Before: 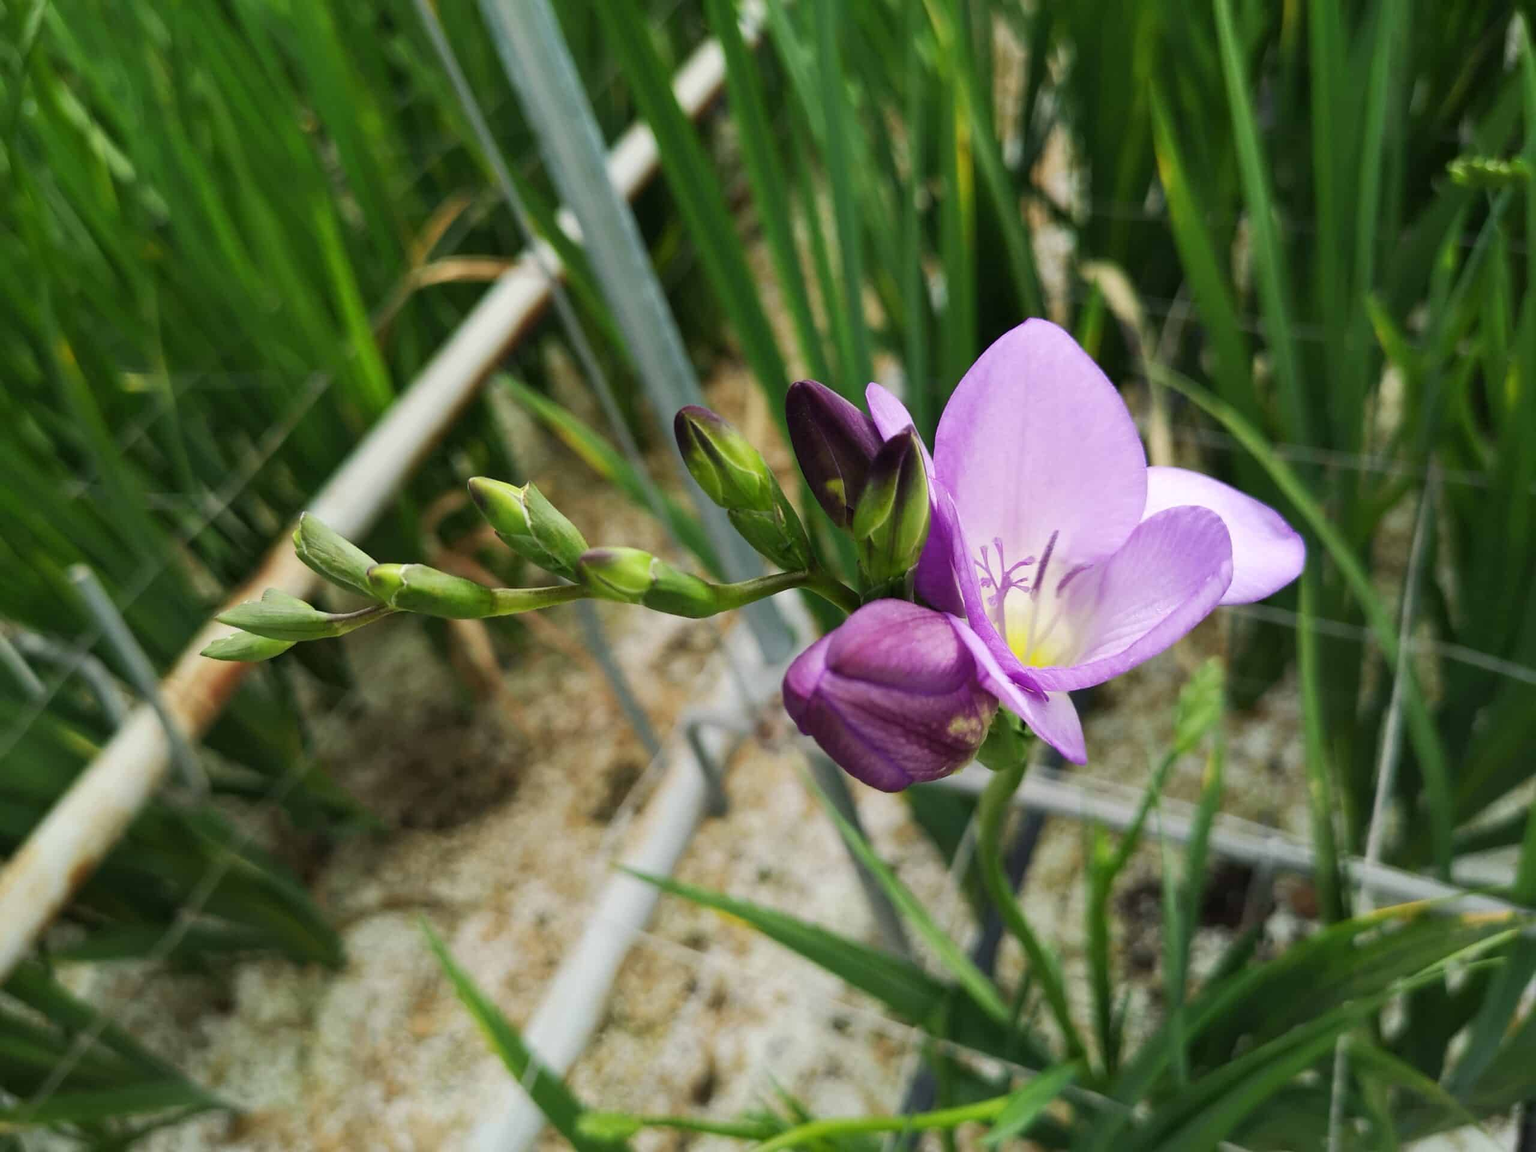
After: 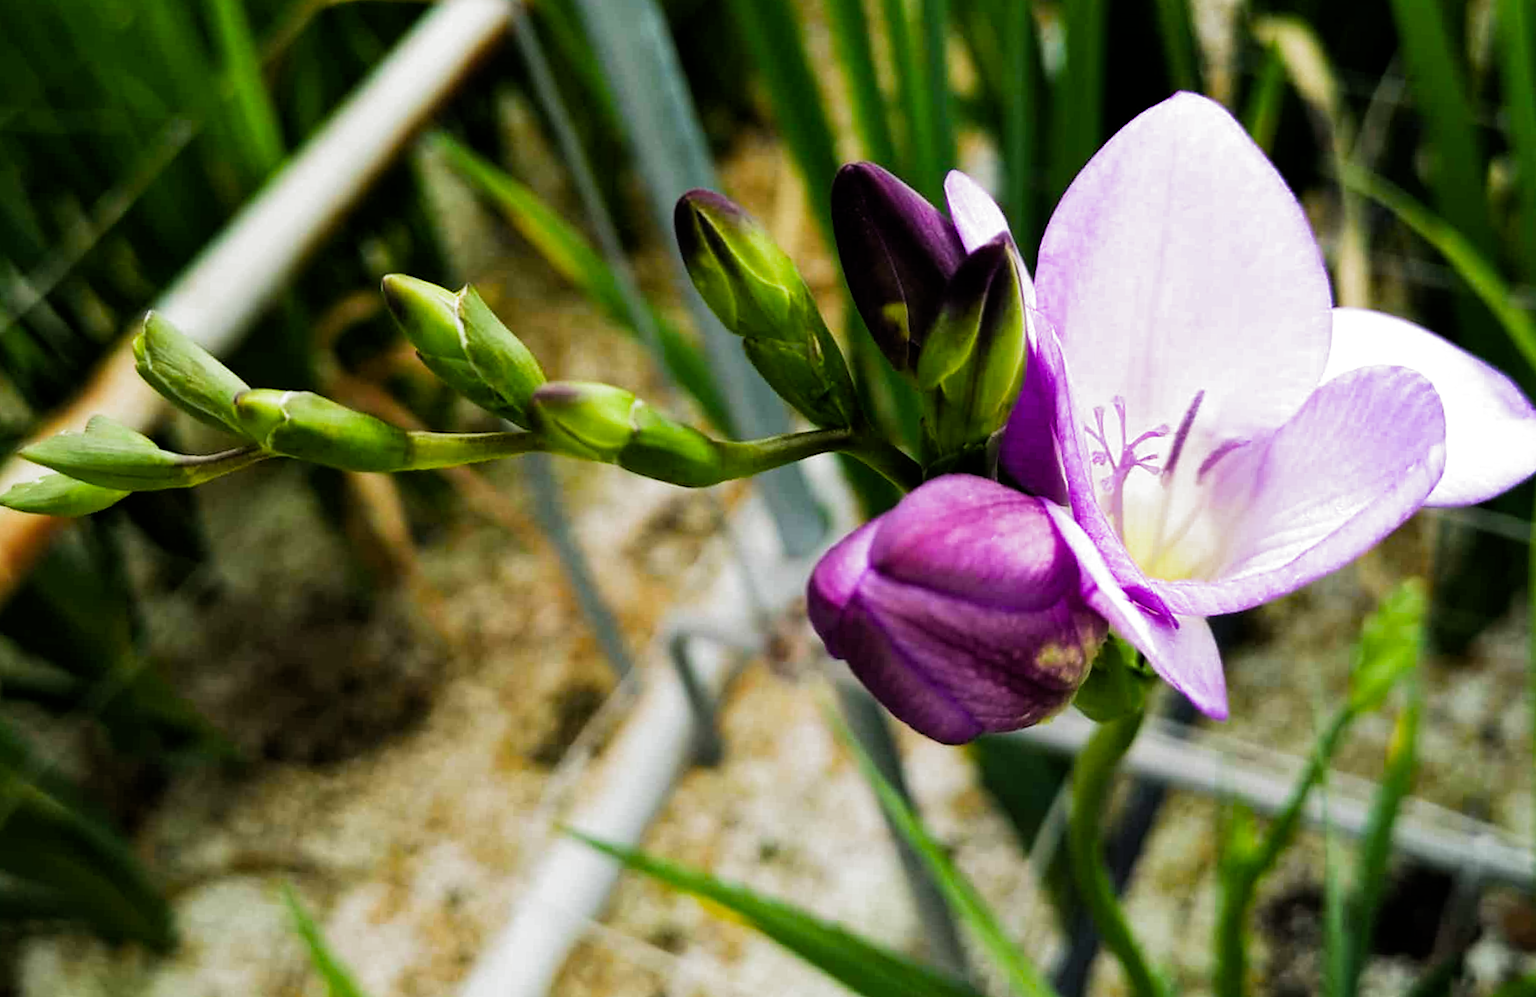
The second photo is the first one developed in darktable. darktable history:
crop and rotate: angle -3.37°, left 9.79%, top 20.73%, right 12.42%, bottom 11.82%
rotate and perspective: rotation -0.45°, automatic cropping original format, crop left 0.008, crop right 0.992, crop top 0.012, crop bottom 0.988
filmic rgb: black relative exposure -8.2 EV, white relative exposure 2.2 EV, threshold 3 EV, hardness 7.11, latitude 75%, contrast 1.325, highlights saturation mix -2%, shadows ↔ highlights balance 30%, preserve chrominance RGB euclidean norm, color science v5 (2021), contrast in shadows safe, contrast in highlights safe, enable highlight reconstruction true
exposure: compensate highlight preservation false
color balance rgb: linear chroma grading › global chroma 15%, perceptual saturation grading › global saturation 30%
